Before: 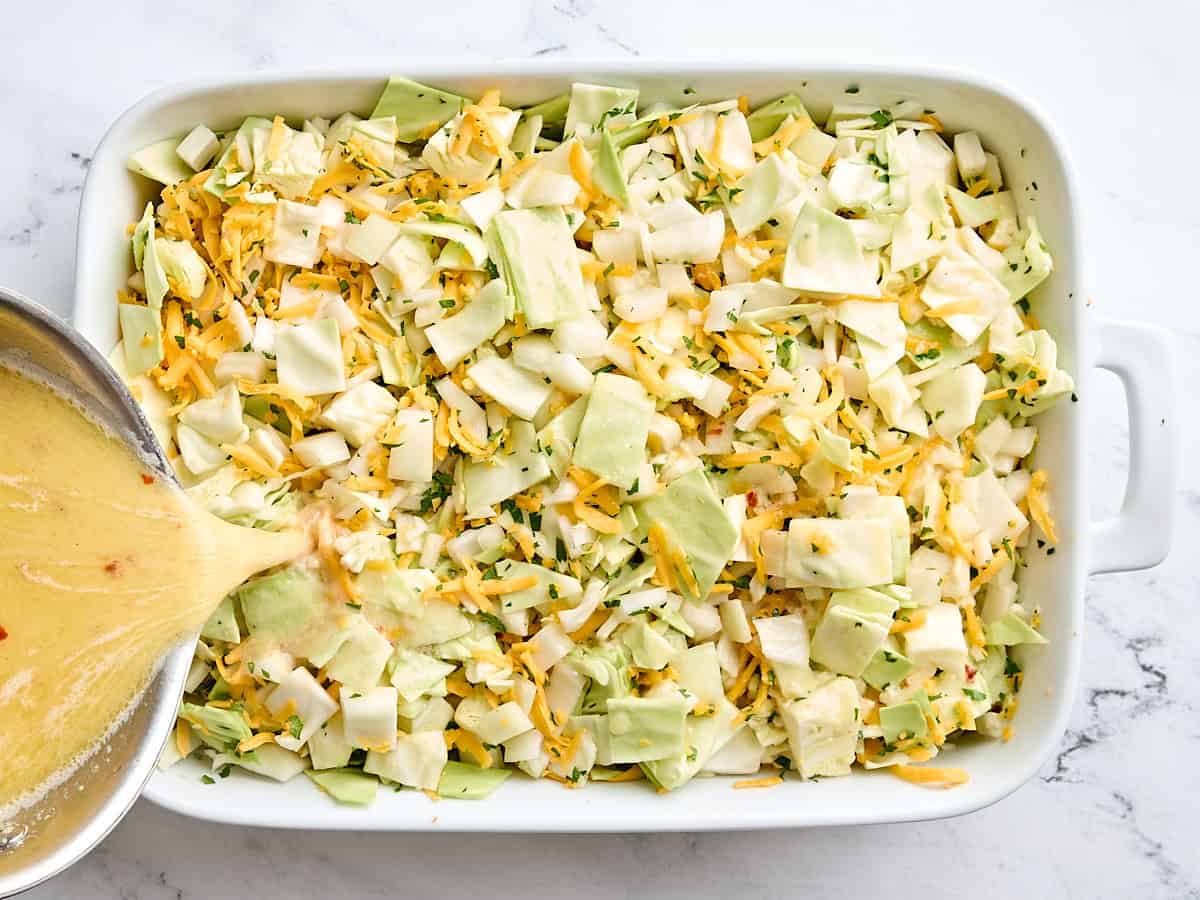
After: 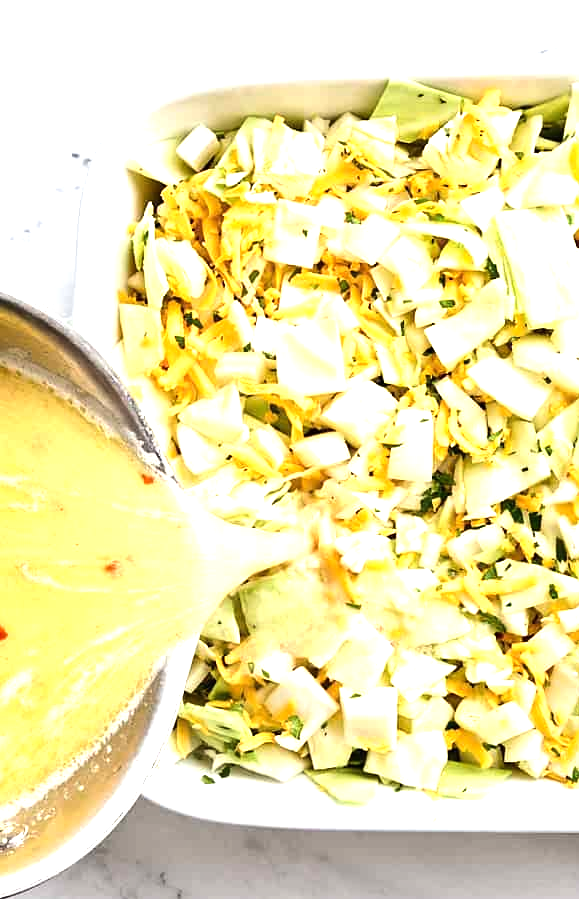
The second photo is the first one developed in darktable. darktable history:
crop and rotate: left 0.009%, top 0%, right 51.703%
tone equalizer: -8 EV -1.12 EV, -7 EV -1.04 EV, -6 EV -0.851 EV, -5 EV -0.553 EV, -3 EV 0.589 EV, -2 EV 0.883 EV, -1 EV 0.993 EV, +0 EV 1.06 EV, edges refinement/feathering 500, mask exposure compensation -1.57 EV, preserve details guided filter
